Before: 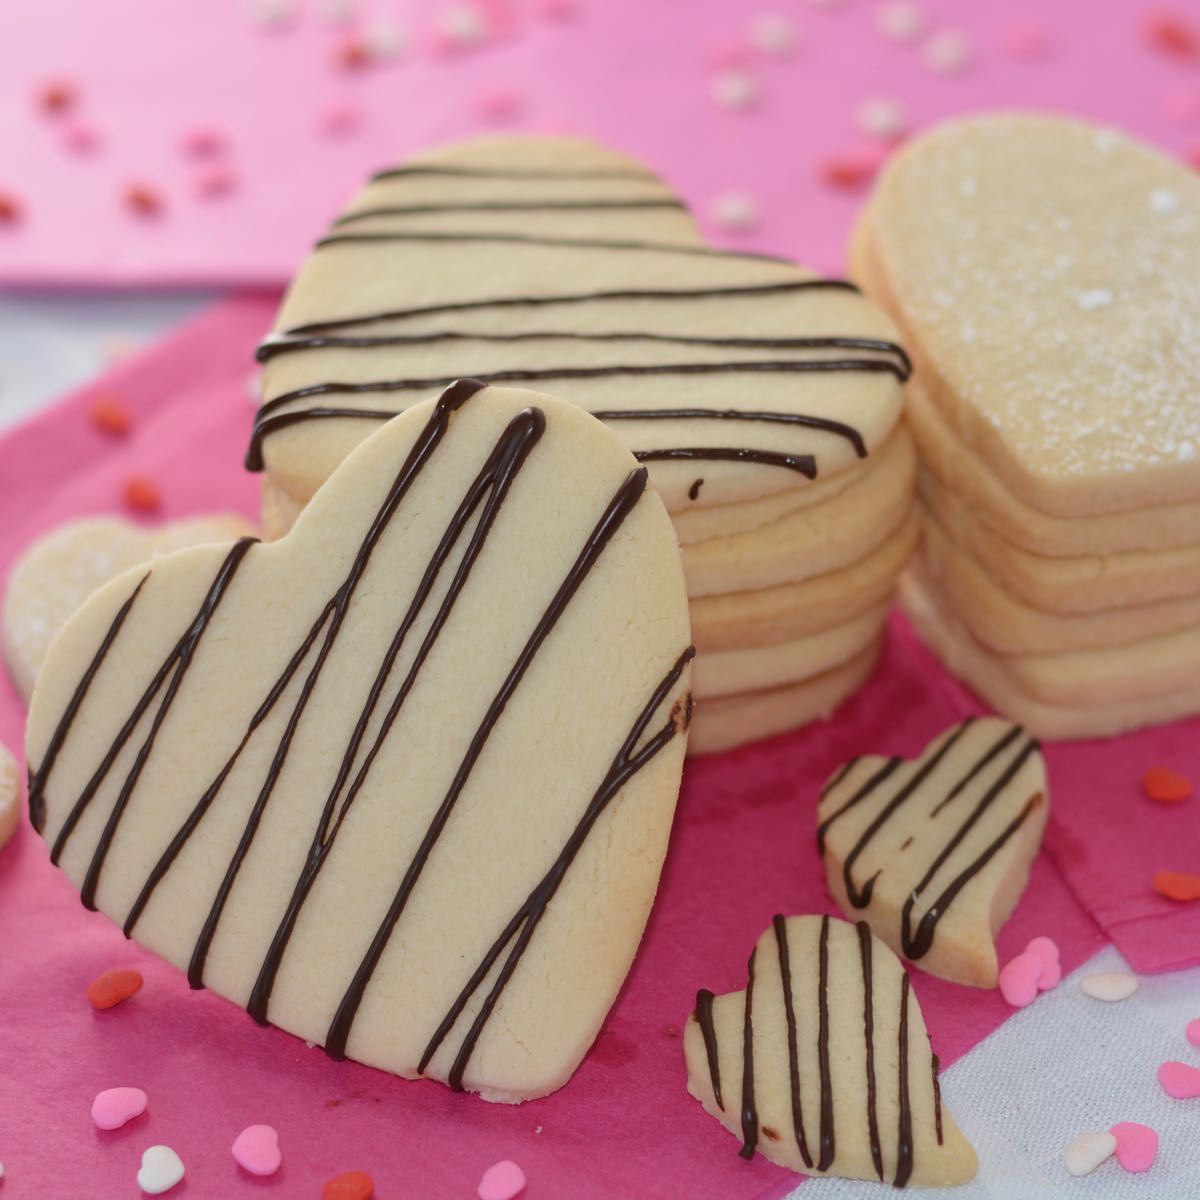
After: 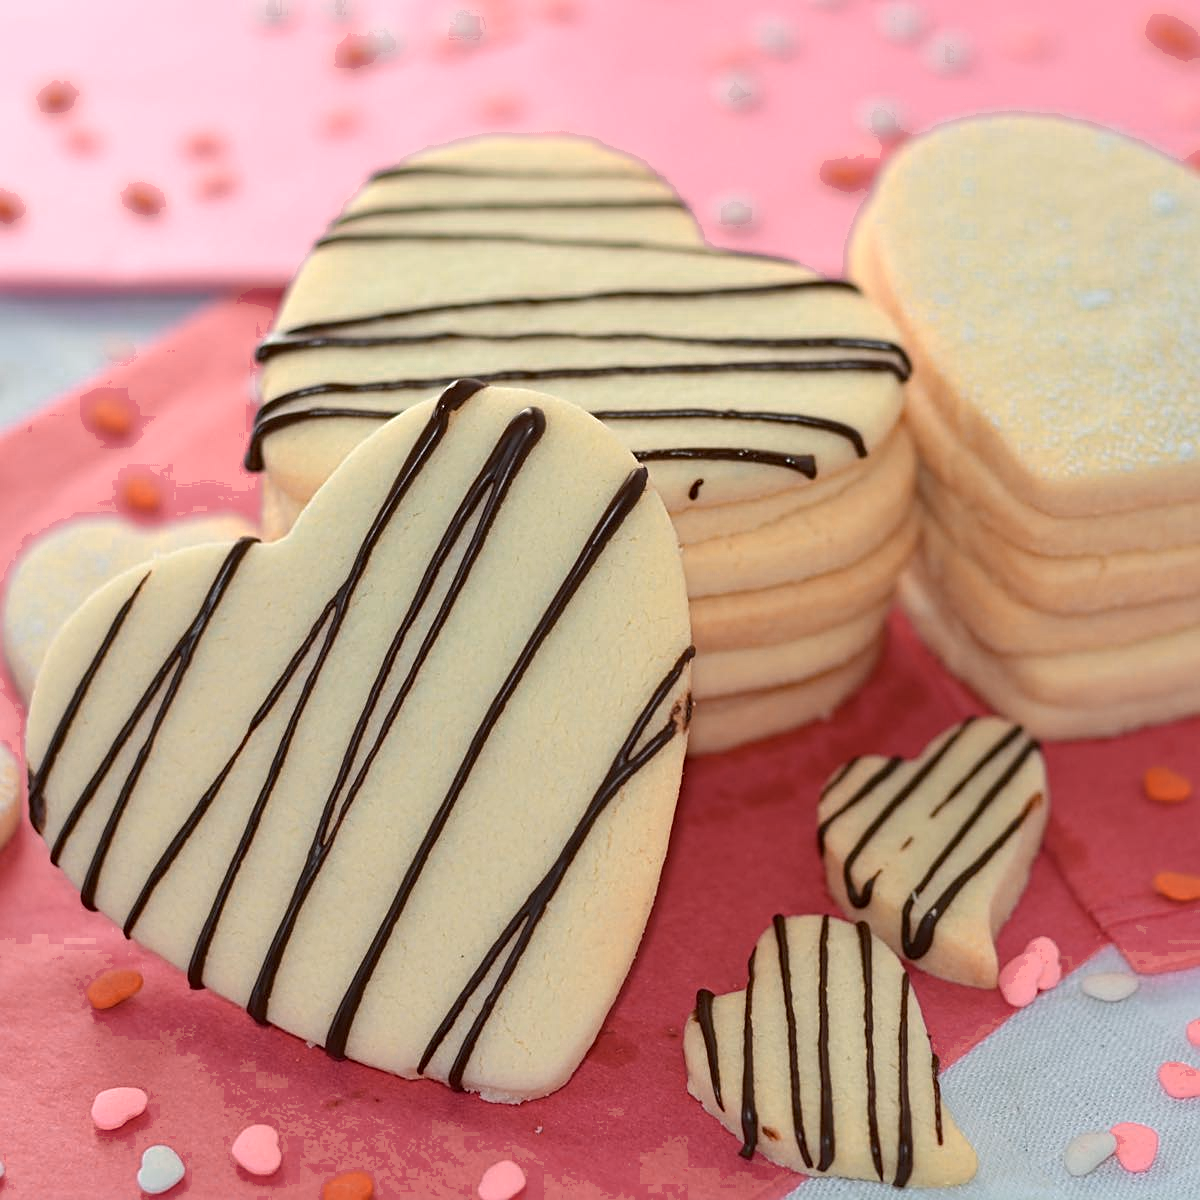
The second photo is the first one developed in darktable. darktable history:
sharpen: on, module defaults
haze removal: adaptive false
color zones: curves: ch0 [(0.018, 0.548) (0.224, 0.64) (0.425, 0.447) (0.675, 0.575) (0.732, 0.579)]; ch1 [(0.066, 0.487) (0.25, 0.5) (0.404, 0.43) (0.75, 0.421) (0.956, 0.421)]; ch2 [(0.044, 0.561) (0.215, 0.465) (0.399, 0.544) (0.465, 0.548) (0.614, 0.447) (0.724, 0.43) (0.882, 0.623) (0.956, 0.632)]
